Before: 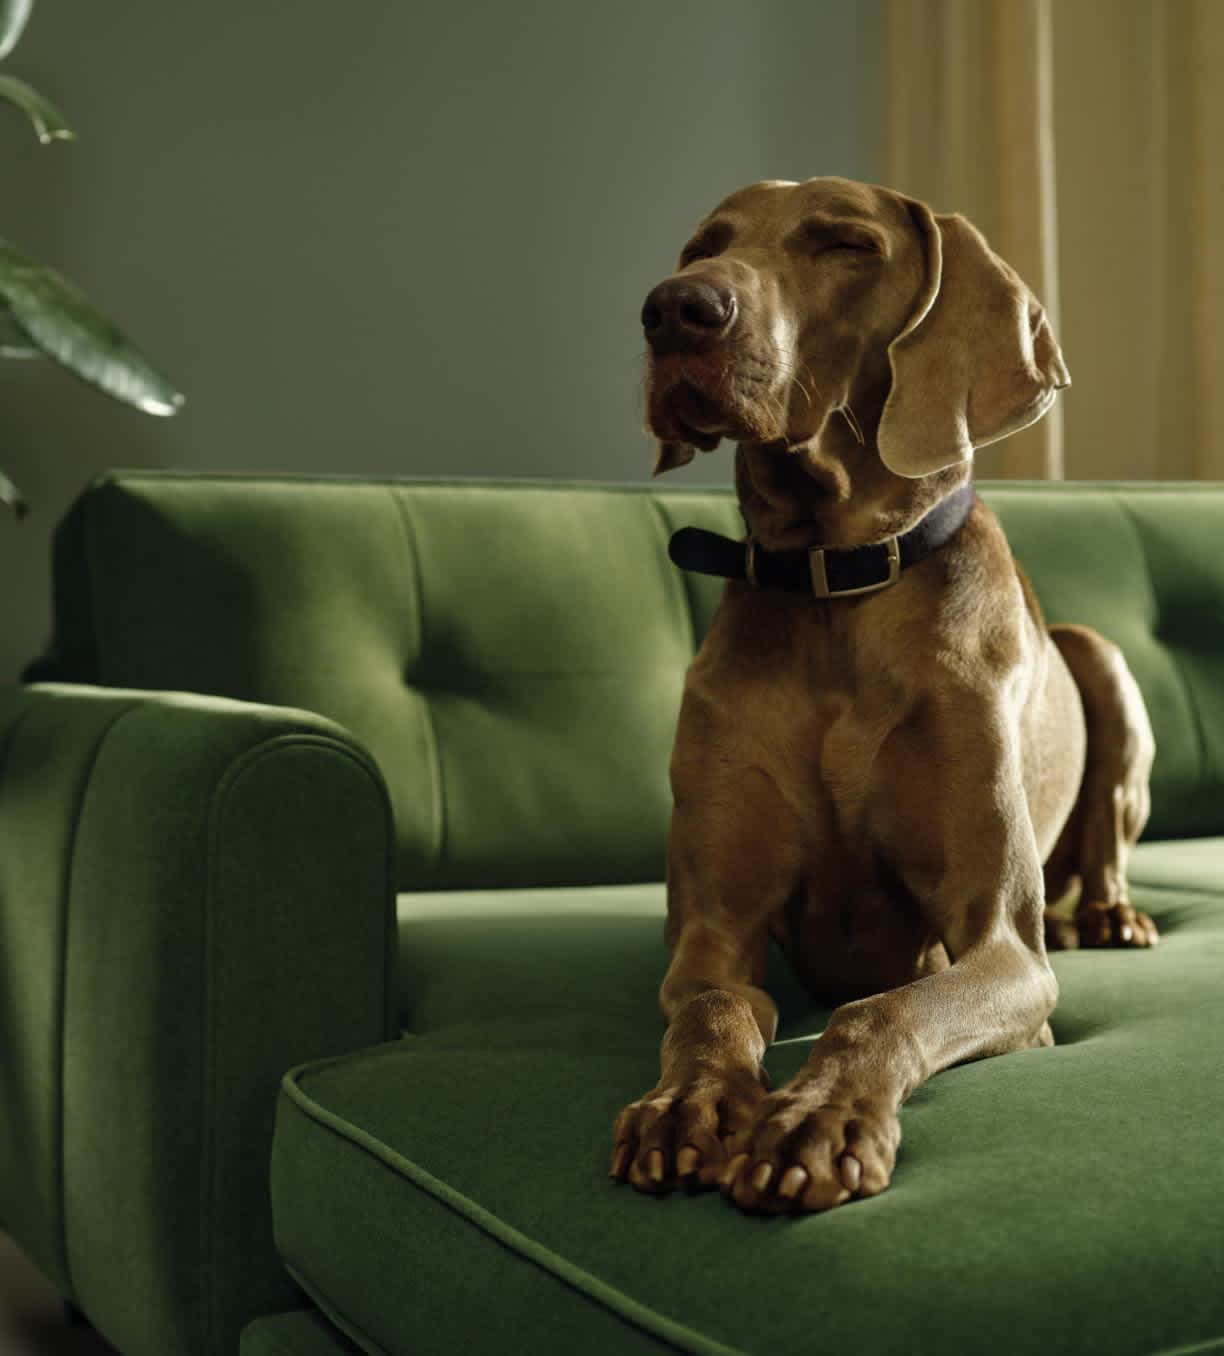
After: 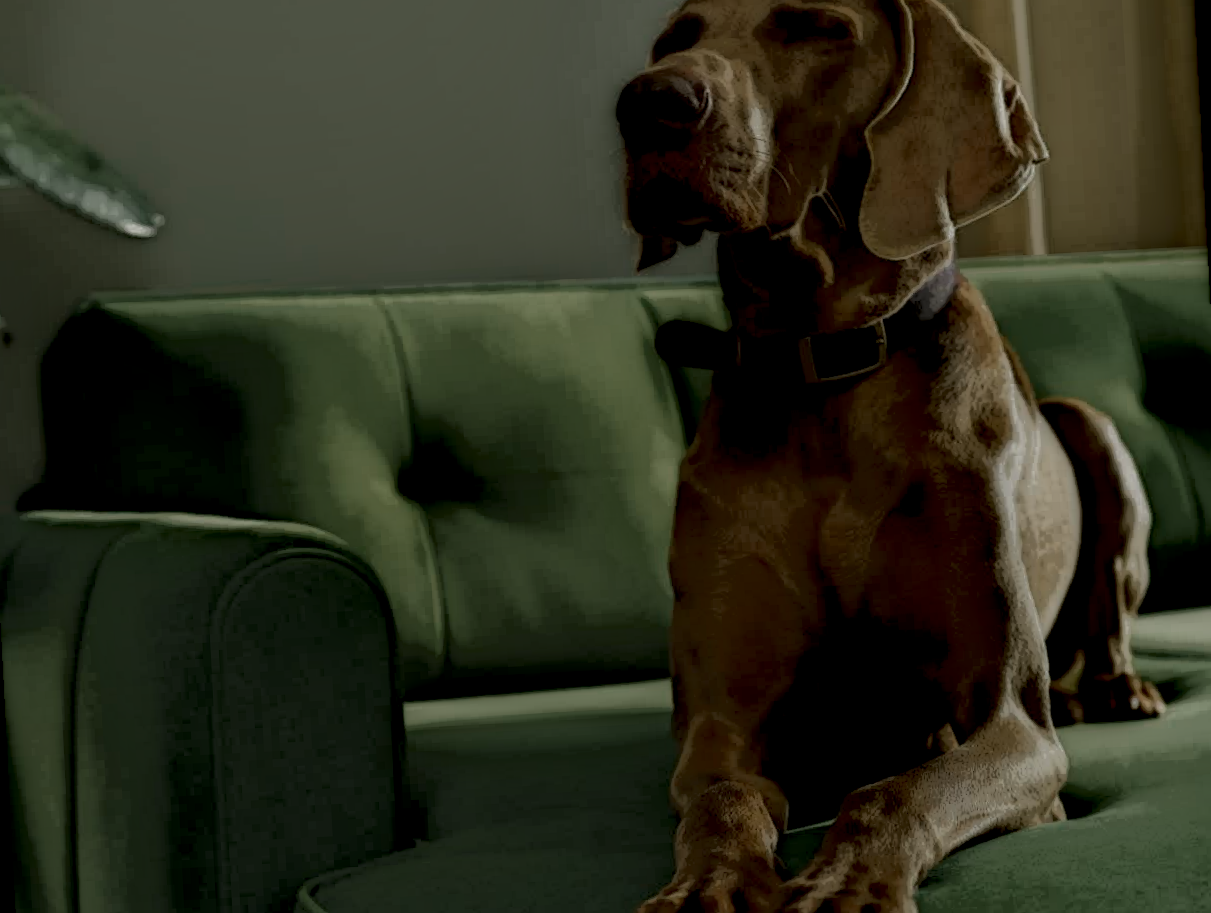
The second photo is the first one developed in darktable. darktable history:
local contrast: highlights 0%, shadows 198%, detail 164%, midtone range 0.001
color zones: curves: ch0 [(0, 0.5) (0.125, 0.4) (0.25, 0.5) (0.375, 0.4) (0.5, 0.4) (0.625, 0.35) (0.75, 0.35) (0.875, 0.5)]; ch1 [(0, 0.35) (0.125, 0.45) (0.25, 0.35) (0.375, 0.35) (0.5, 0.35) (0.625, 0.35) (0.75, 0.45) (0.875, 0.35)]; ch2 [(0, 0.6) (0.125, 0.5) (0.25, 0.5) (0.375, 0.6) (0.5, 0.6) (0.625, 0.5) (0.75, 0.5) (0.875, 0.5)]
rotate and perspective: rotation -3°, crop left 0.031, crop right 0.968, crop top 0.07, crop bottom 0.93
crop: top 11.038%, bottom 13.962%
